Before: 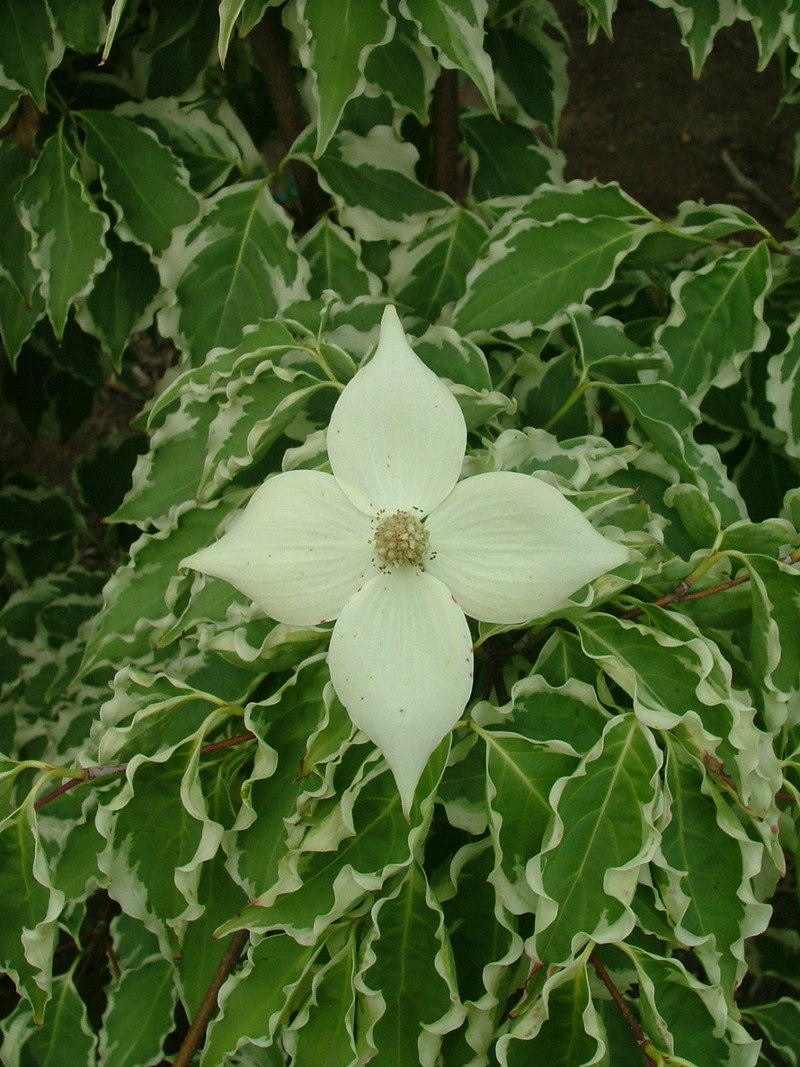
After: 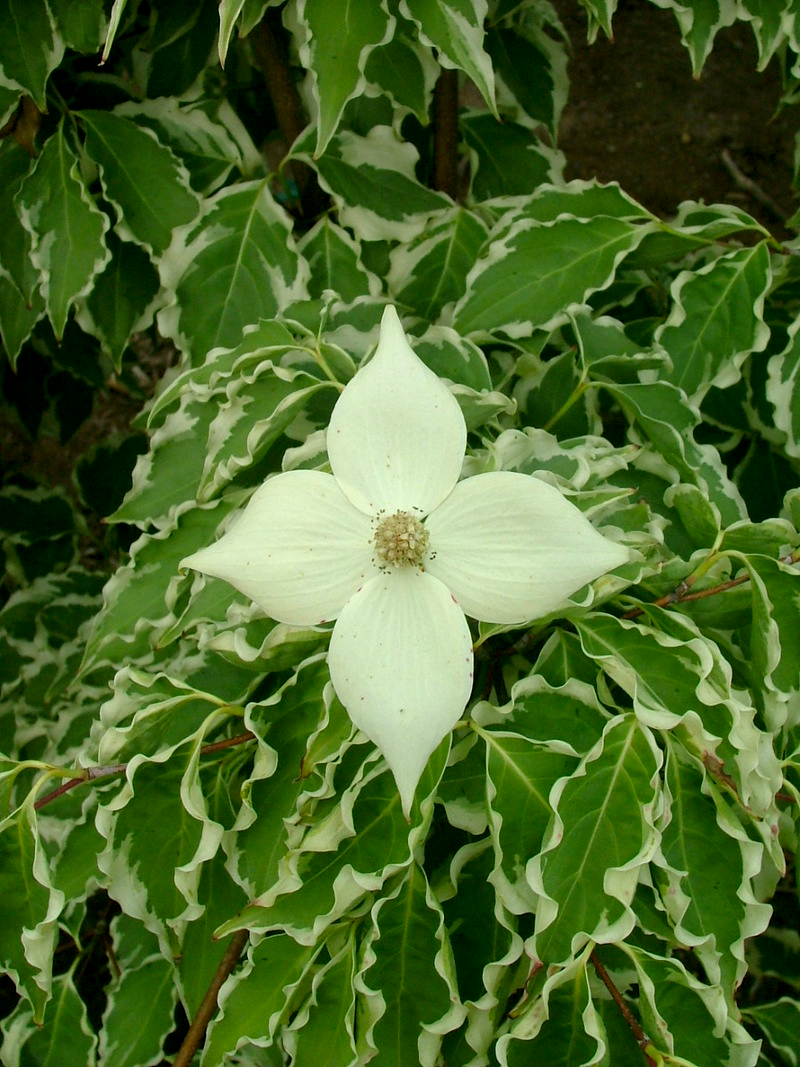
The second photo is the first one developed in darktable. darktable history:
exposure: black level correction 0.005, exposure 0.417 EV, compensate highlight preservation false
vibrance: on, module defaults
